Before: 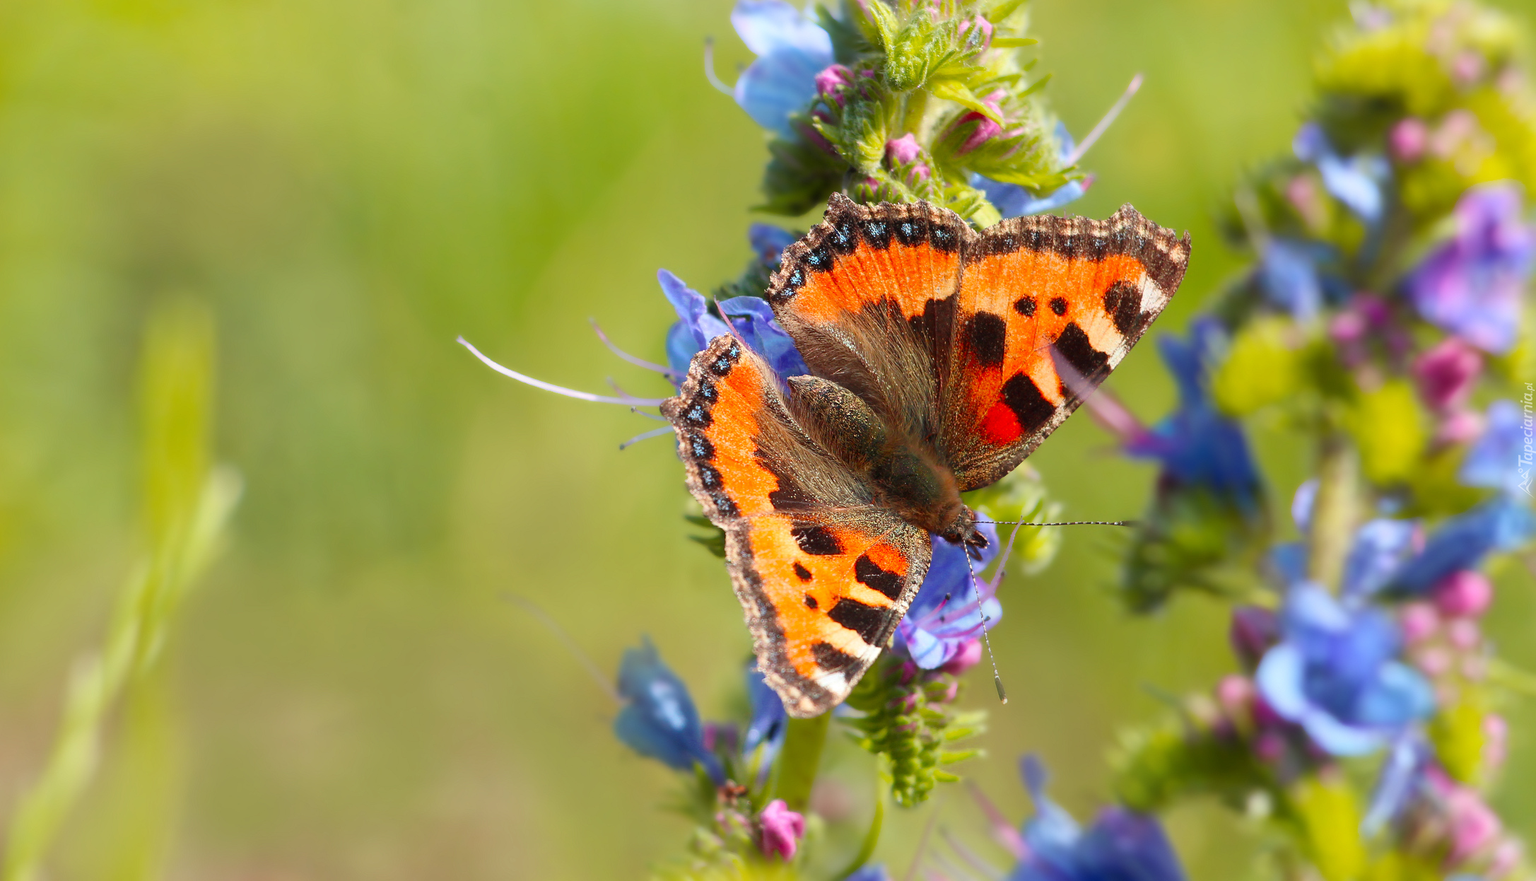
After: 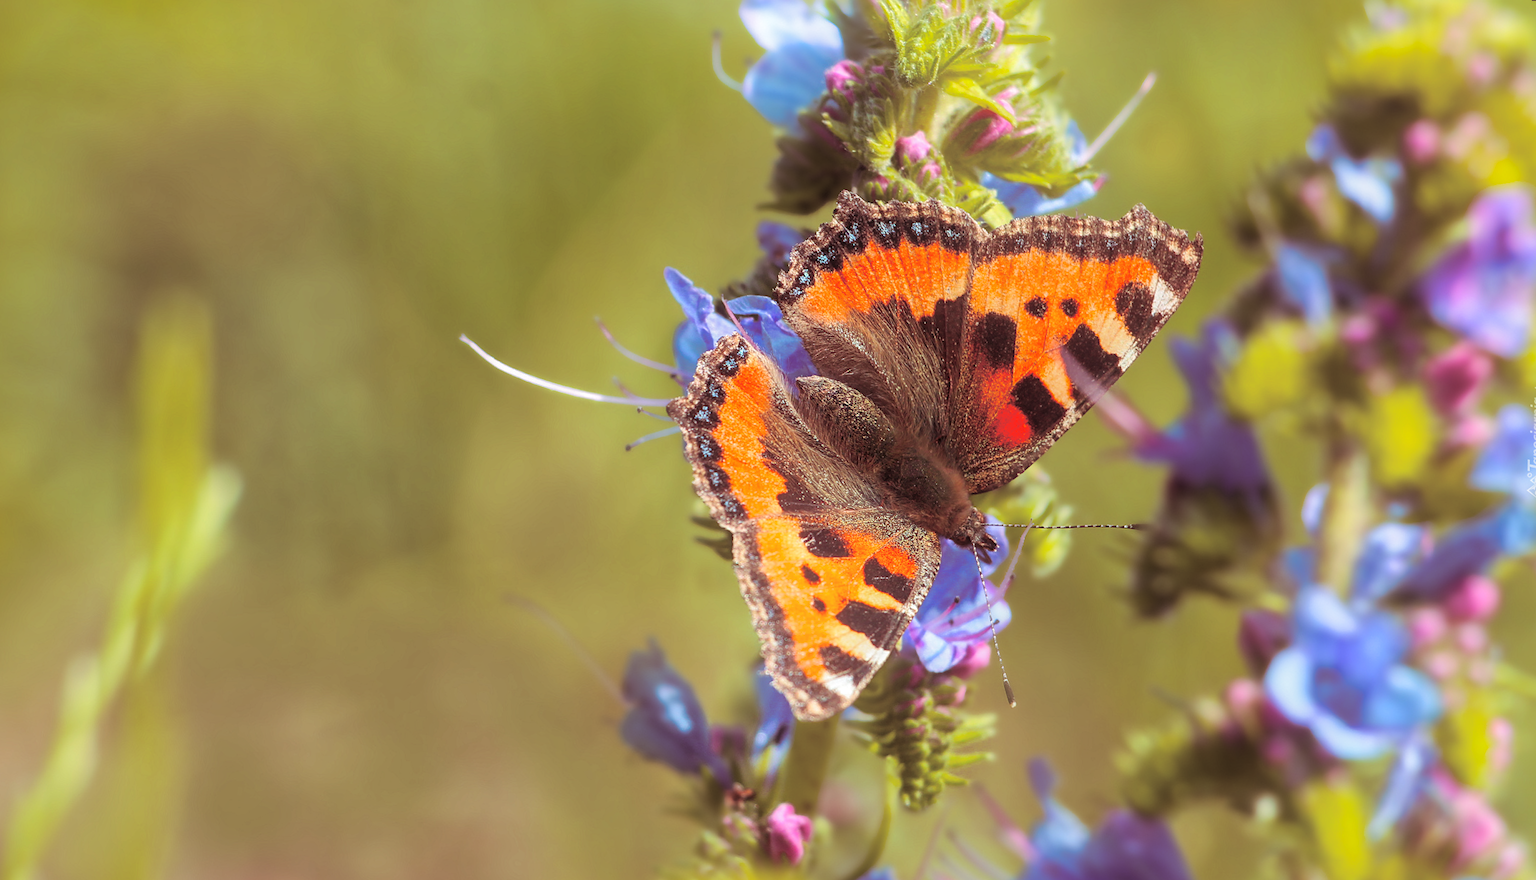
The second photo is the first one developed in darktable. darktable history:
bloom: threshold 82.5%, strength 16.25%
crop and rotate: left 0.126%
local contrast: on, module defaults
shadows and highlights: on, module defaults
rotate and perspective: rotation 0.174°, lens shift (vertical) 0.013, lens shift (horizontal) 0.019, shear 0.001, automatic cropping original format, crop left 0.007, crop right 0.991, crop top 0.016, crop bottom 0.997
split-toning: shadows › saturation 0.41, highlights › saturation 0, compress 33.55%
sharpen: amount 0.2
